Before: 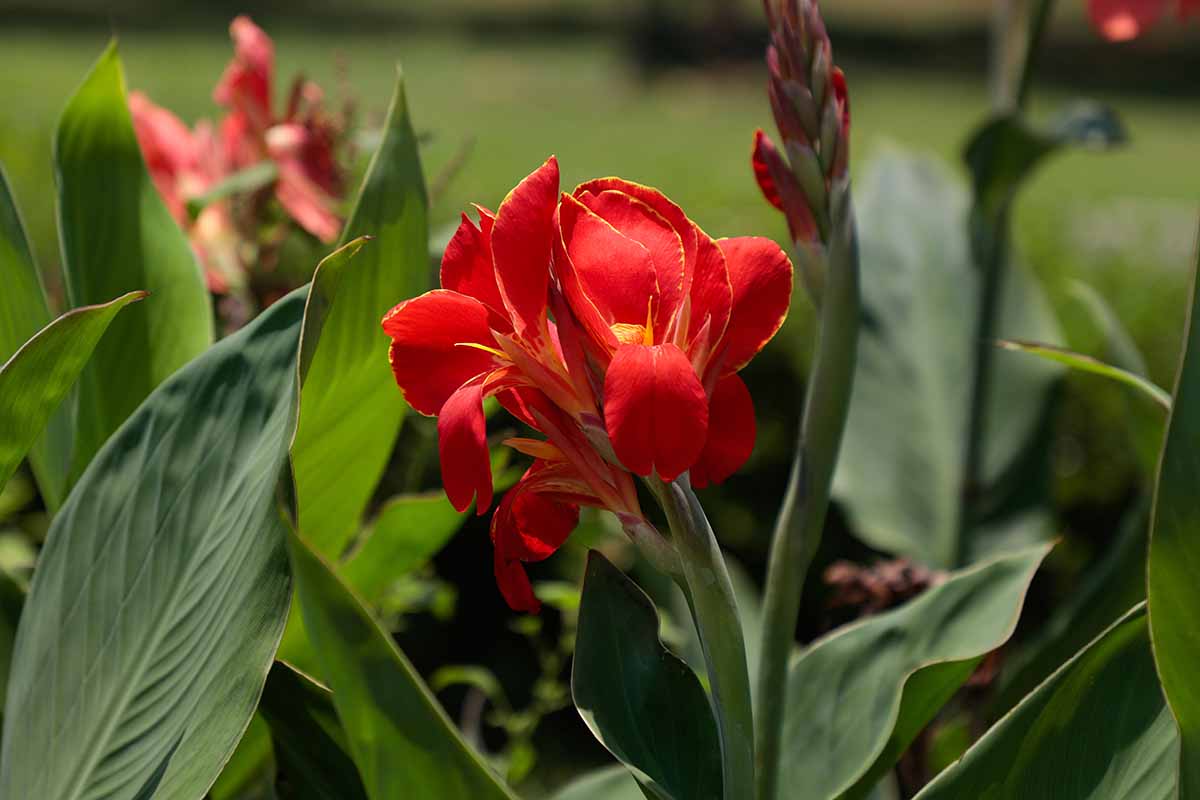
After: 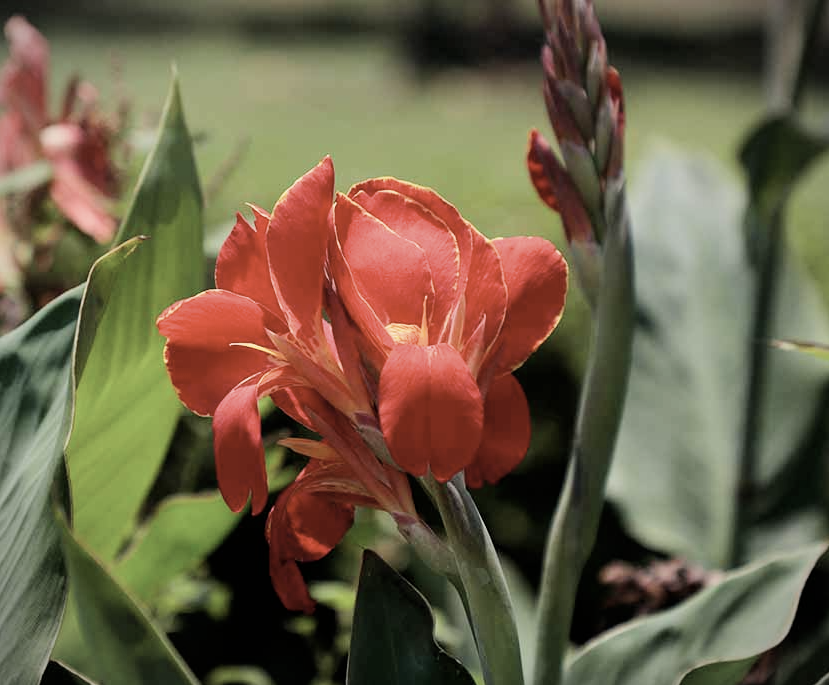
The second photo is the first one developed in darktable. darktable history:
contrast brightness saturation: contrast 0.101, saturation -0.369
crop: left 18.775%, right 12.138%, bottom 14.304%
vignetting: fall-off start 97.17%, width/height ratio 1.18
tone equalizer: edges refinement/feathering 500, mask exposure compensation -1.57 EV, preserve details no
filmic rgb: black relative exposure -8.03 EV, white relative exposure 3.93 EV, threshold -0.276 EV, transition 3.19 EV, structure ↔ texture 99.89%, hardness 4.27, enable highlight reconstruction true
exposure: exposure 0.665 EV, compensate highlight preservation false
